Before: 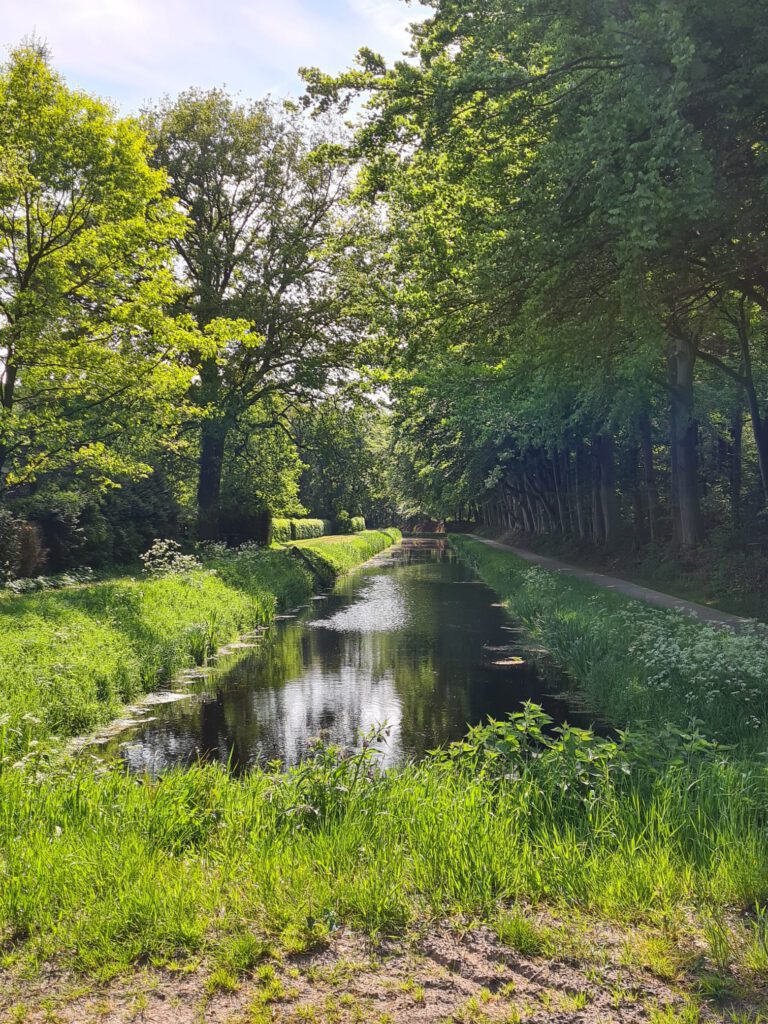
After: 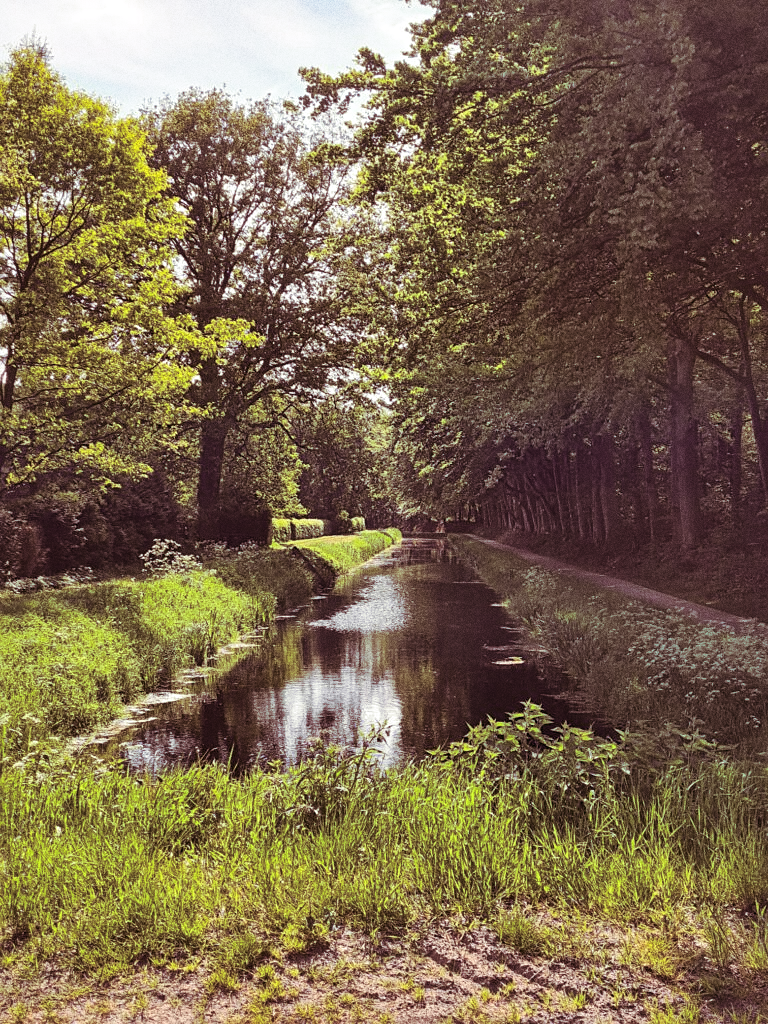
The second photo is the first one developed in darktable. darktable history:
grain: coarseness 0.09 ISO, strength 40%
sharpen: amount 0.2
split-toning: on, module defaults
local contrast: mode bilateral grid, contrast 20, coarseness 50, detail 130%, midtone range 0.2
